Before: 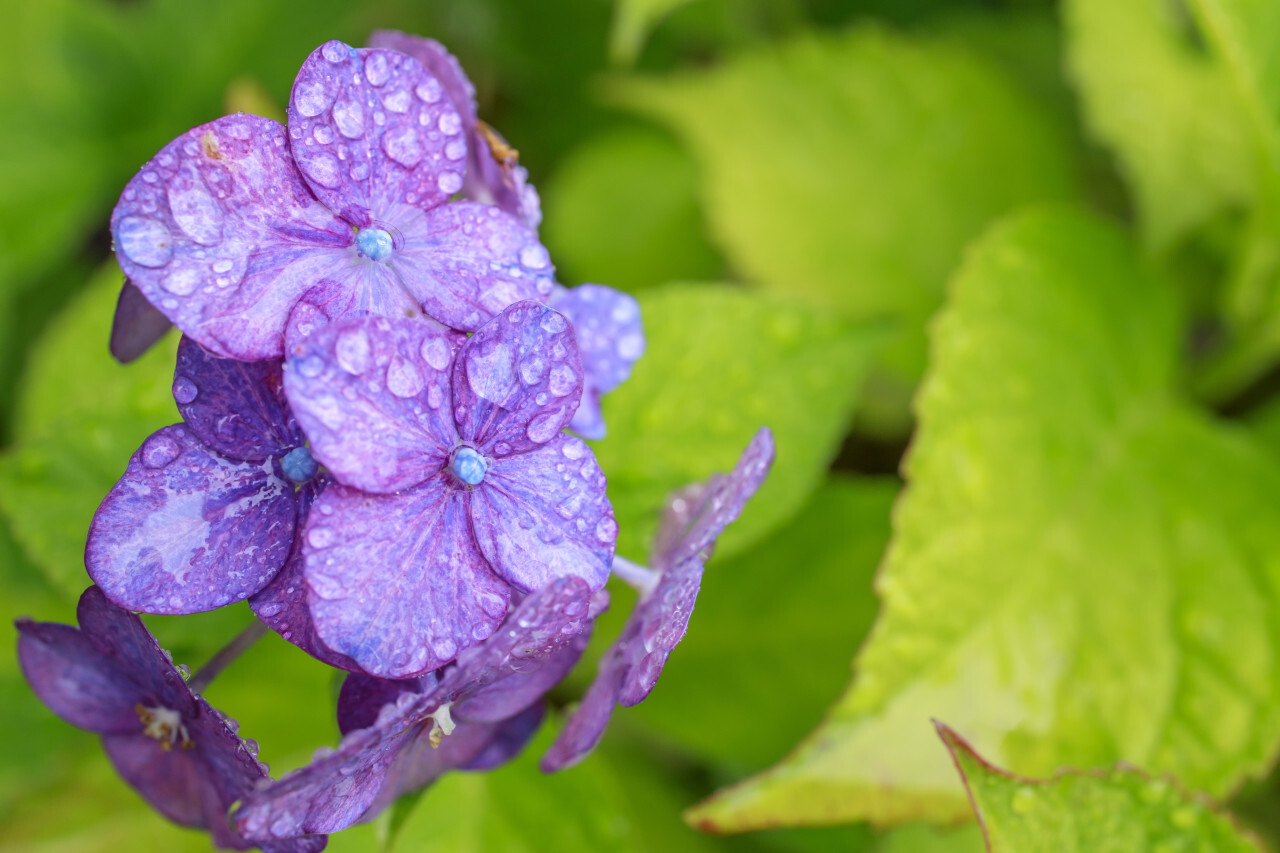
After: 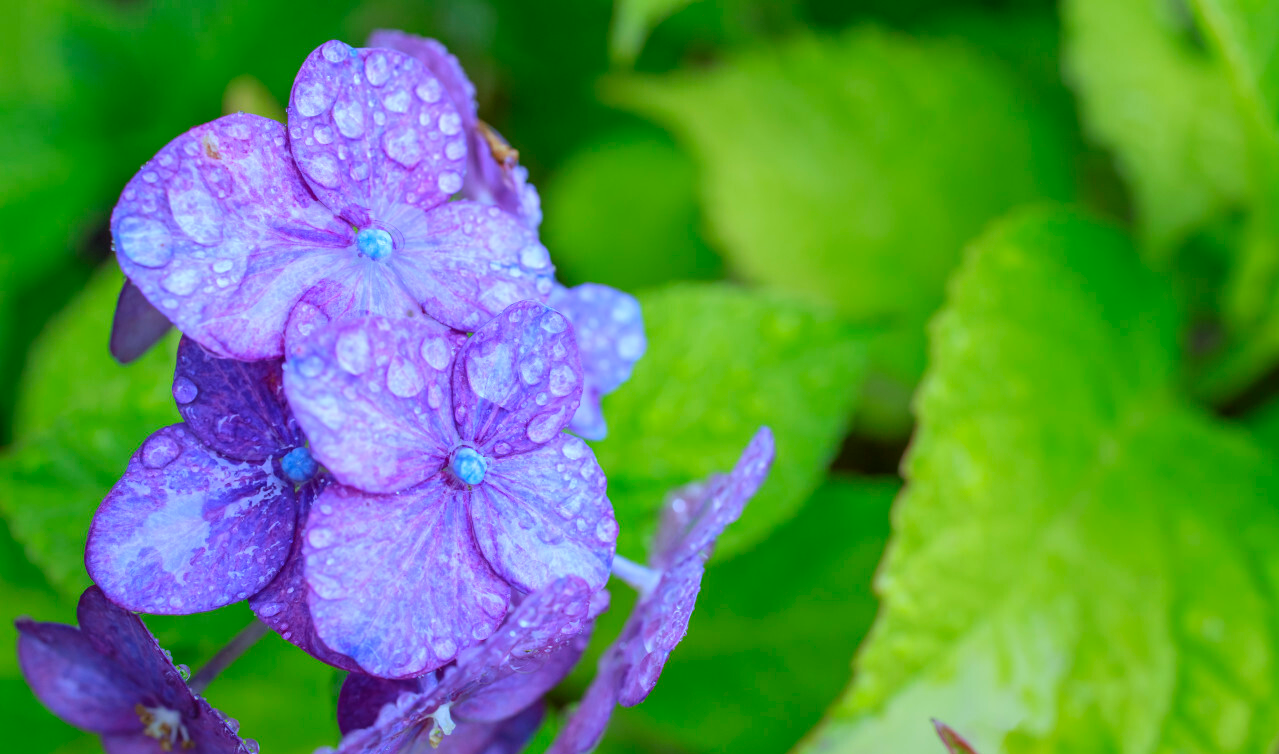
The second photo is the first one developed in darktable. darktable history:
crop and rotate: top 0%, bottom 11.49%
white balance: red 0.871, blue 1.249
